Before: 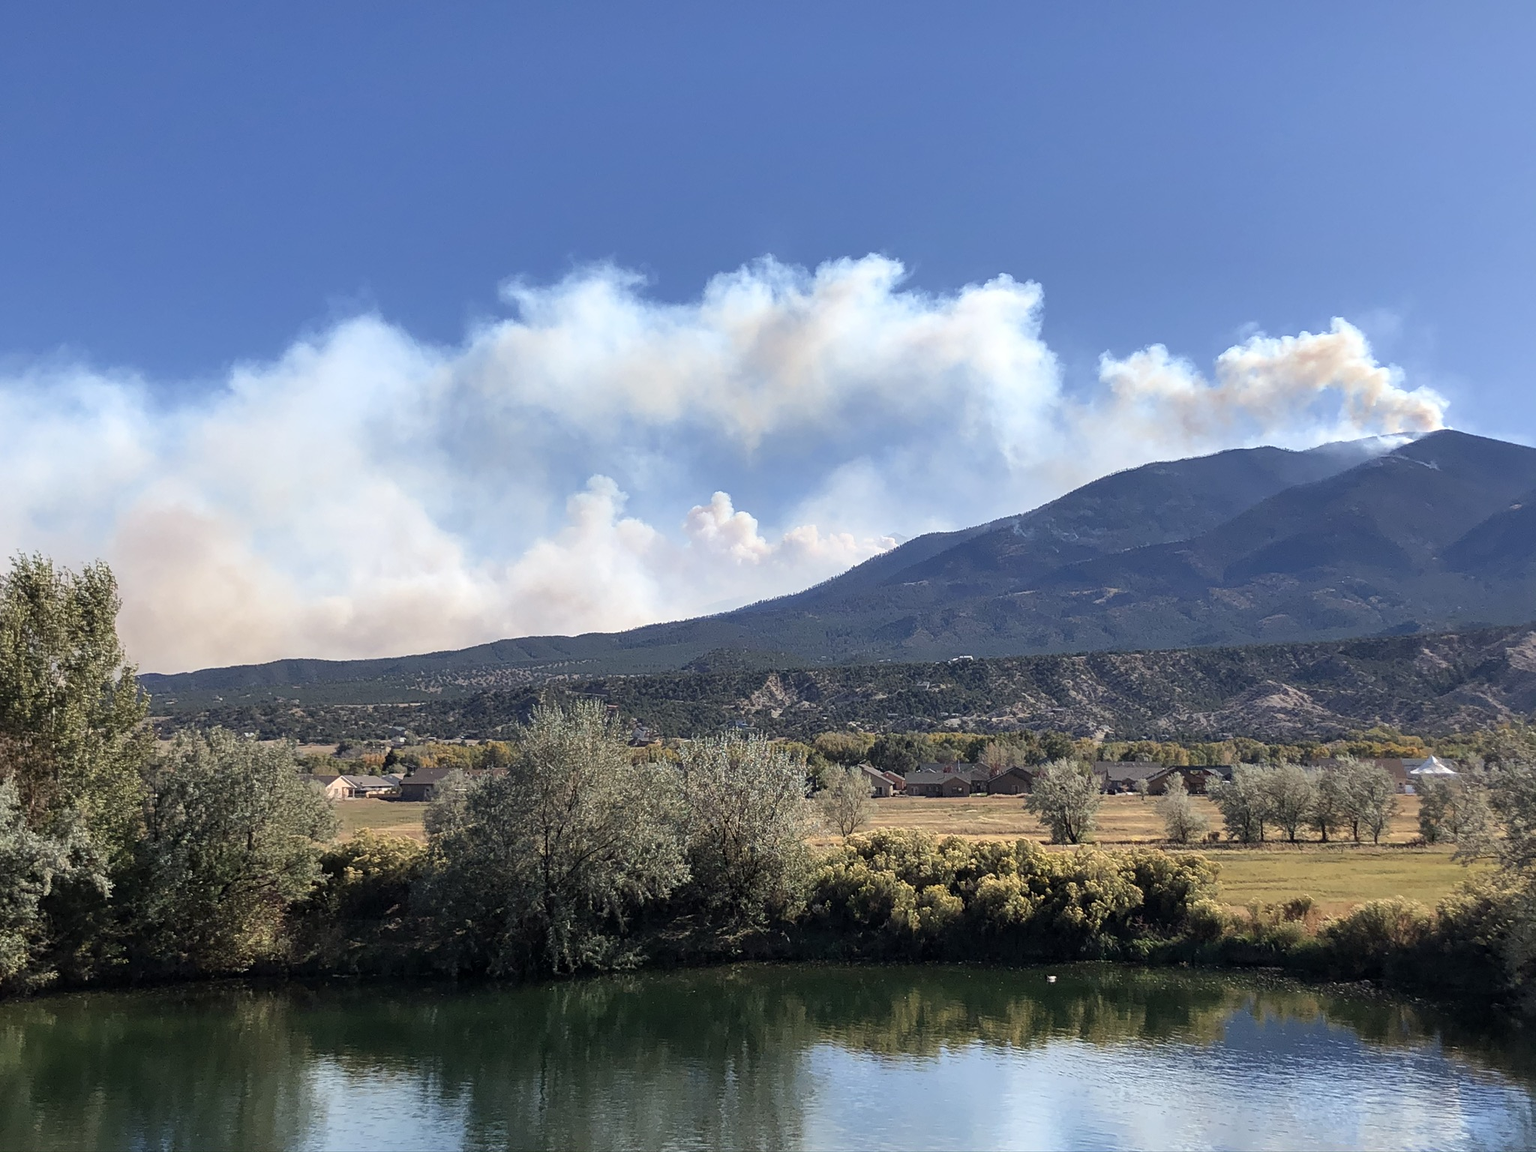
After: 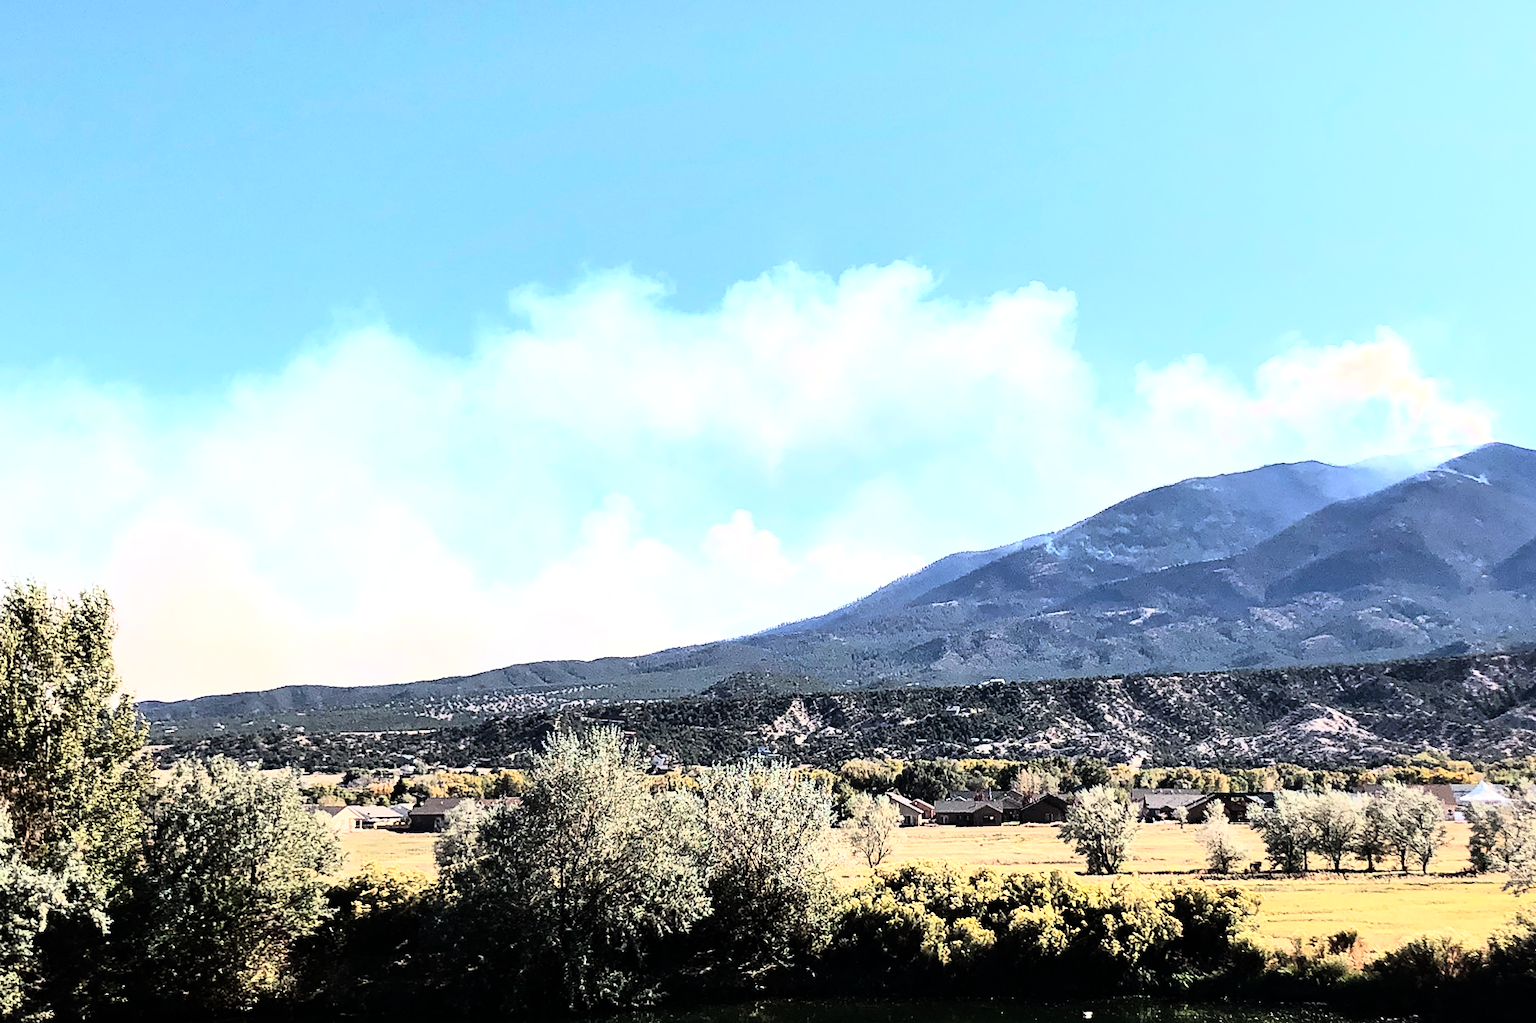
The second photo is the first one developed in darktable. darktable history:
tone equalizer: -8 EV -0.75 EV, -7 EV -0.7 EV, -6 EV -0.6 EV, -5 EV -0.4 EV, -3 EV 0.4 EV, -2 EV 0.6 EV, -1 EV 0.7 EV, +0 EV 0.75 EV, edges refinement/feathering 500, mask exposure compensation -1.57 EV, preserve details no
rgb curve: curves: ch0 [(0, 0) (0.21, 0.15) (0.24, 0.21) (0.5, 0.75) (0.75, 0.96) (0.89, 0.99) (1, 1)]; ch1 [(0, 0.02) (0.21, 0.13) (0.25, 0.2) (0.5, 0.67) (0.75, 0.9) (0.89, 0.97) (1, 1)]; ch2 [(0, 0.02) (0.21, 0.13) (0.25, 0.2) (0.5, 0.67) (0.75, 0.9) (0.89, 0.97) (1, 1)], compensate middle gray true
crop and rotate: angle 0.2°, left 0.275%, right 3.127%, bottom 14.18%
